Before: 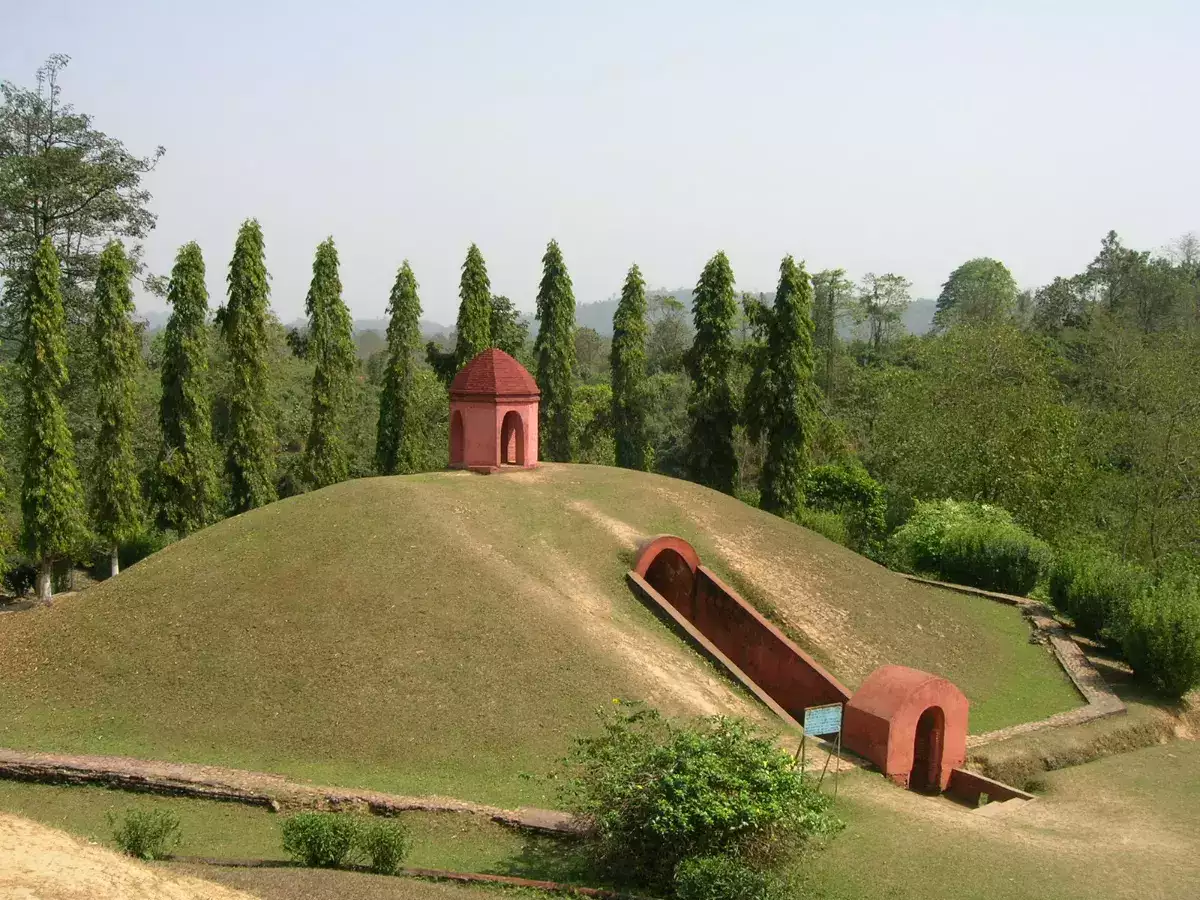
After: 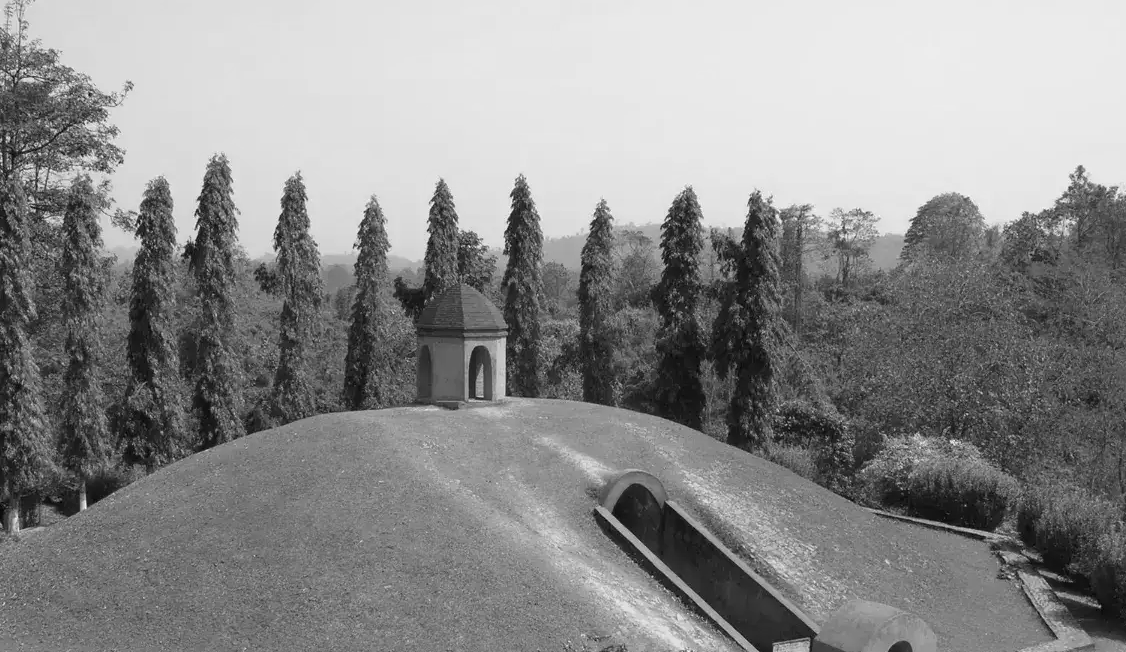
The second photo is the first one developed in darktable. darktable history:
crop: left 2.737%, top 7.287%, right 3.421%, bottom 20.179%
monochrome: on, module defaults
color correction: highlights b* 3
